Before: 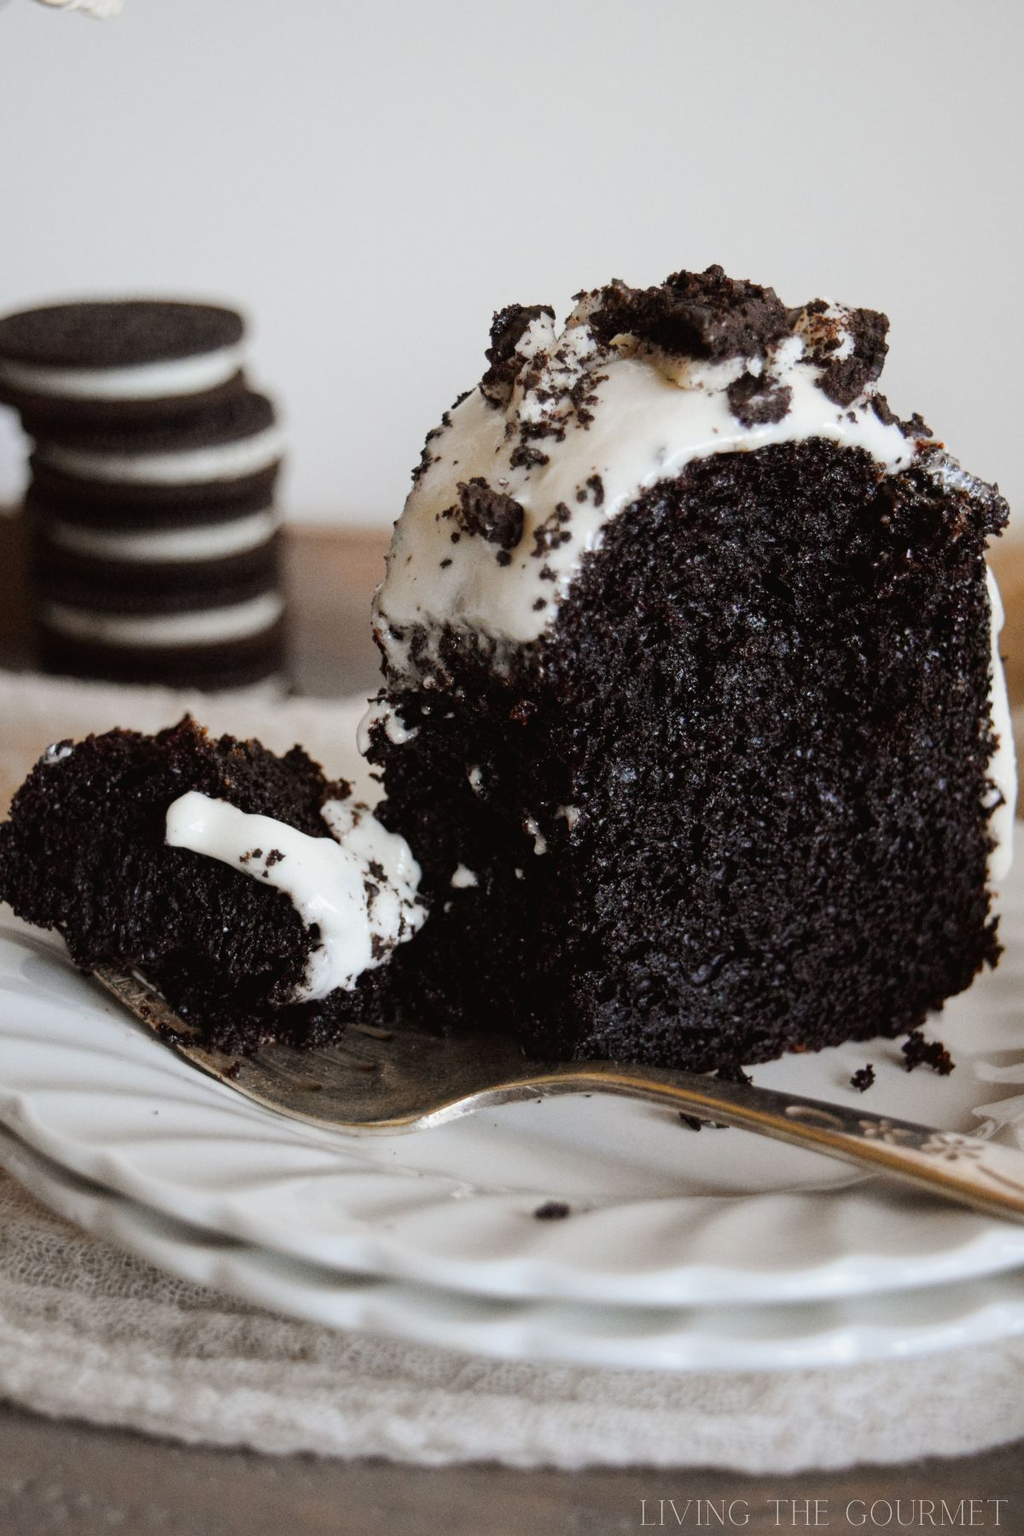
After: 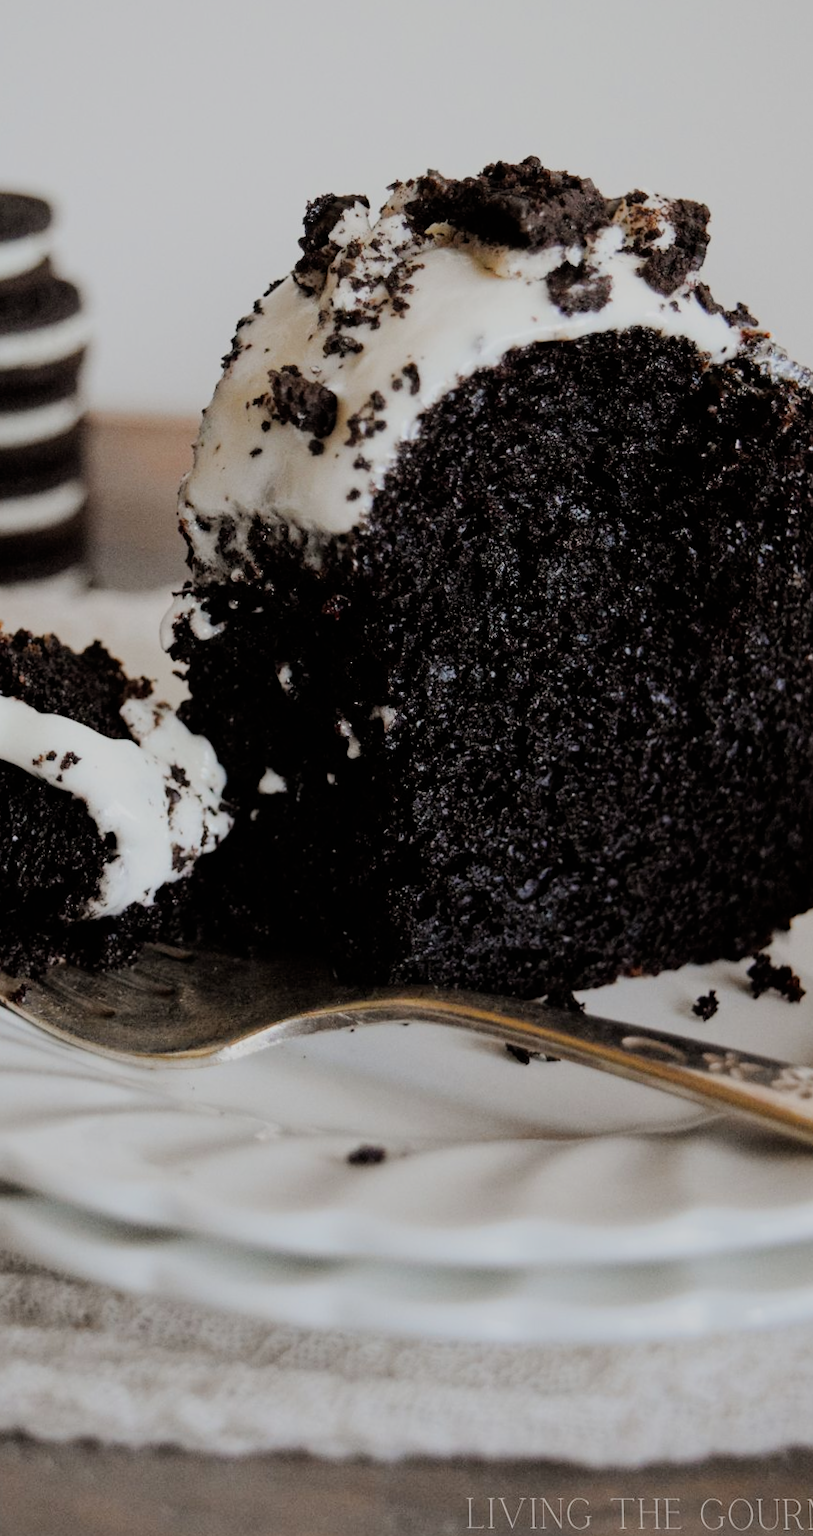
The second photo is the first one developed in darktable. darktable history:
filmic rgb: black relative exposure -7.65 EV, white relative exposure 4.56 EV, hardness 3.61
rotate and perspective: rotation 0.215°, lens shift (vertical) -0.139, crop left 0.069, crop right 0.939, crop top 0.002, crop bottom 0.996
crop and rotate: left 17.959%, top 5.771%, right 1.742%
